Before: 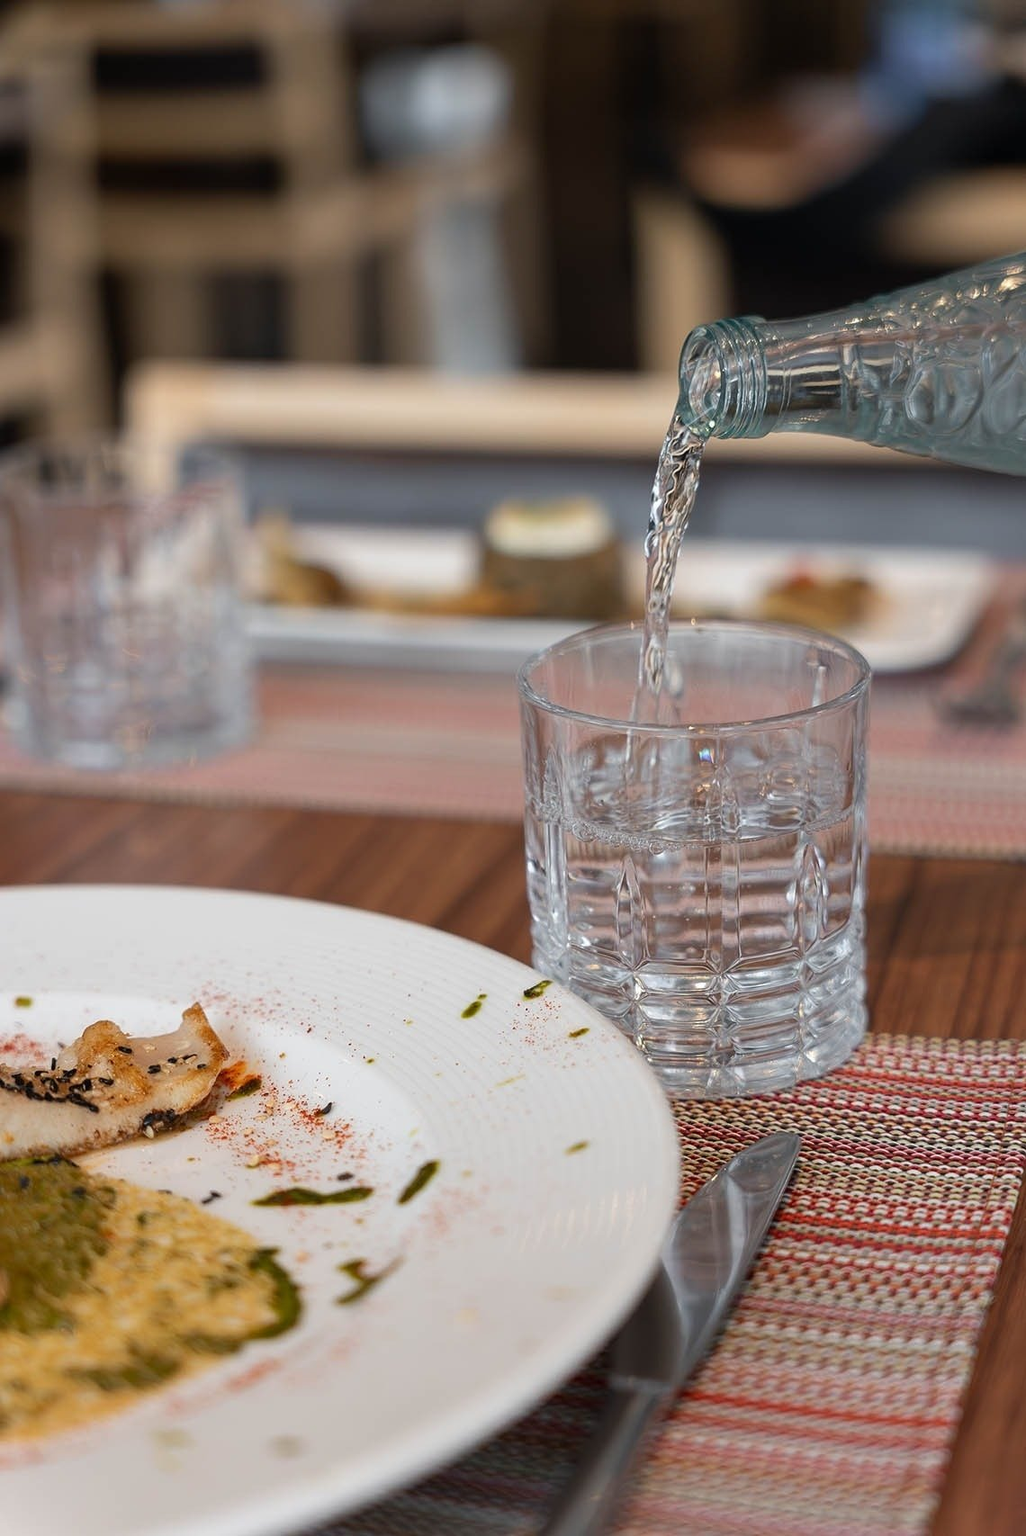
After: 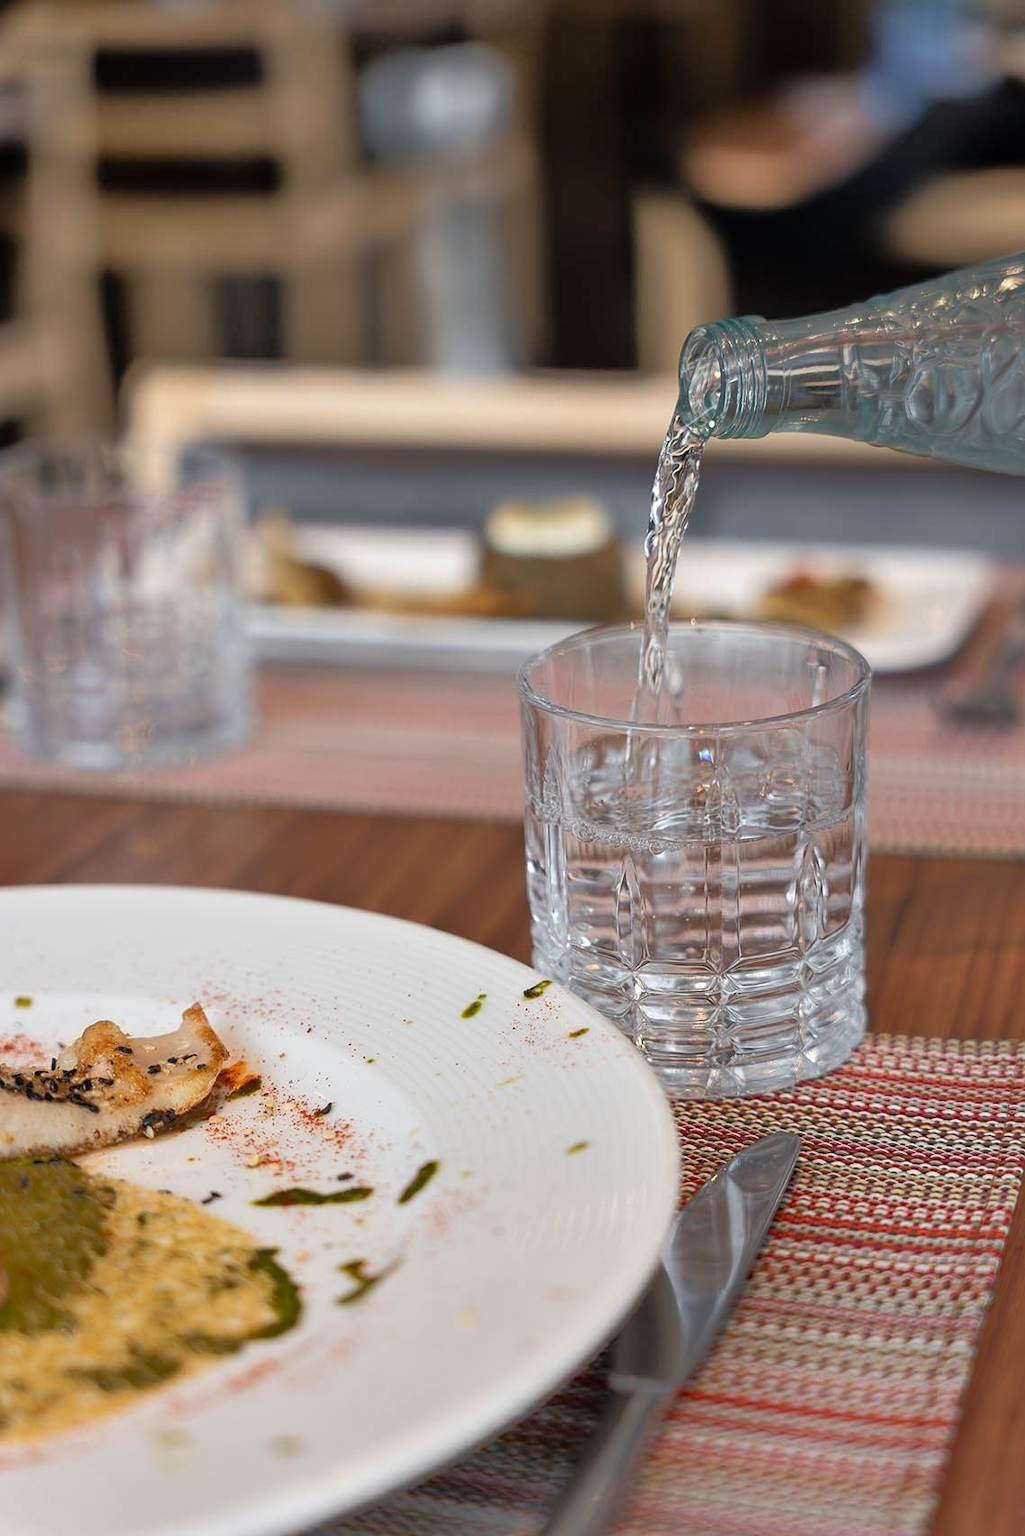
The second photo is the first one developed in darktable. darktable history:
tone equalizer: -8 EV -0.528 EV, -7 EV -0.319 EV, -6 EV -0.083 EV, -5 EV 0.413 EV, -4 EV 0.985 EV, -3 EV 0.791 EV, -2 EV -0.01 EV, -1 EV 0.14 EV, +0 EV -0.012 EV, smoothing 1
